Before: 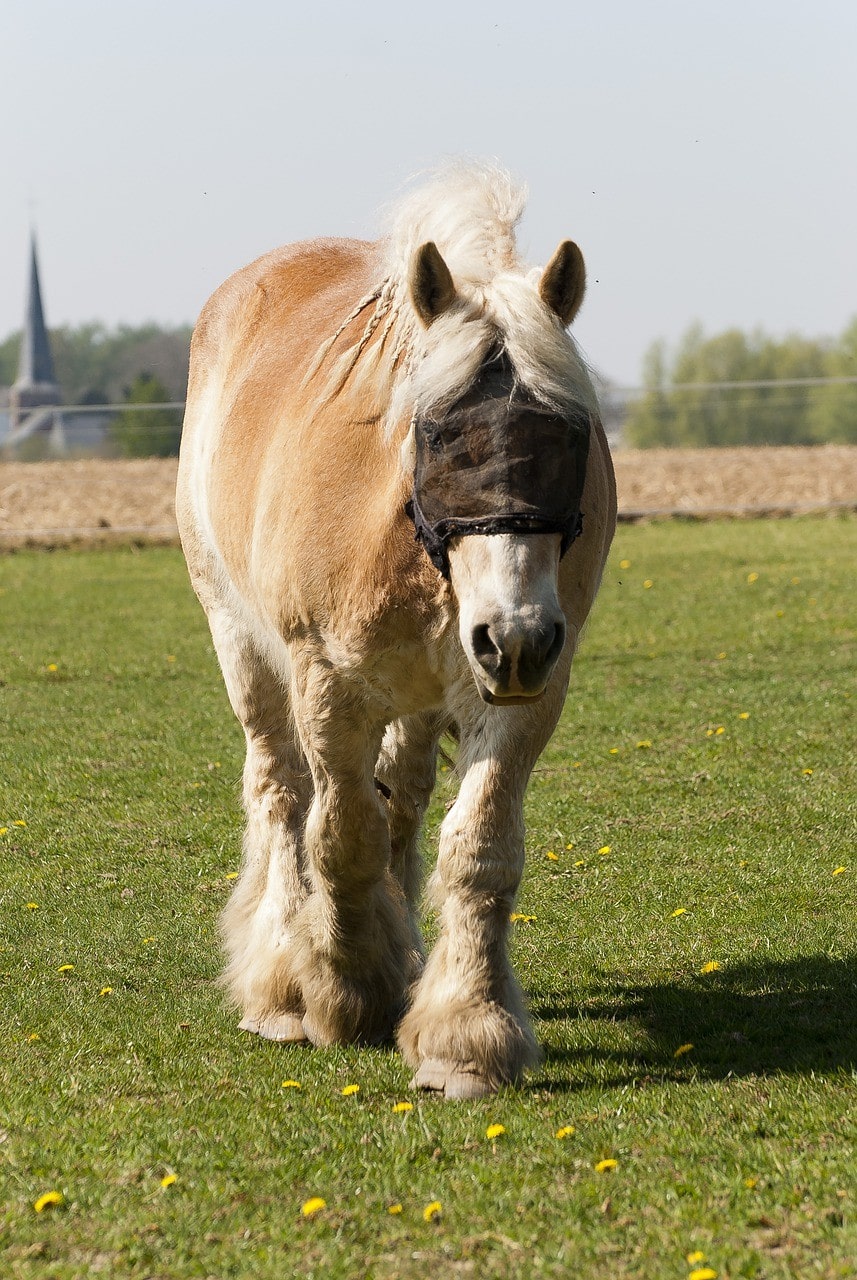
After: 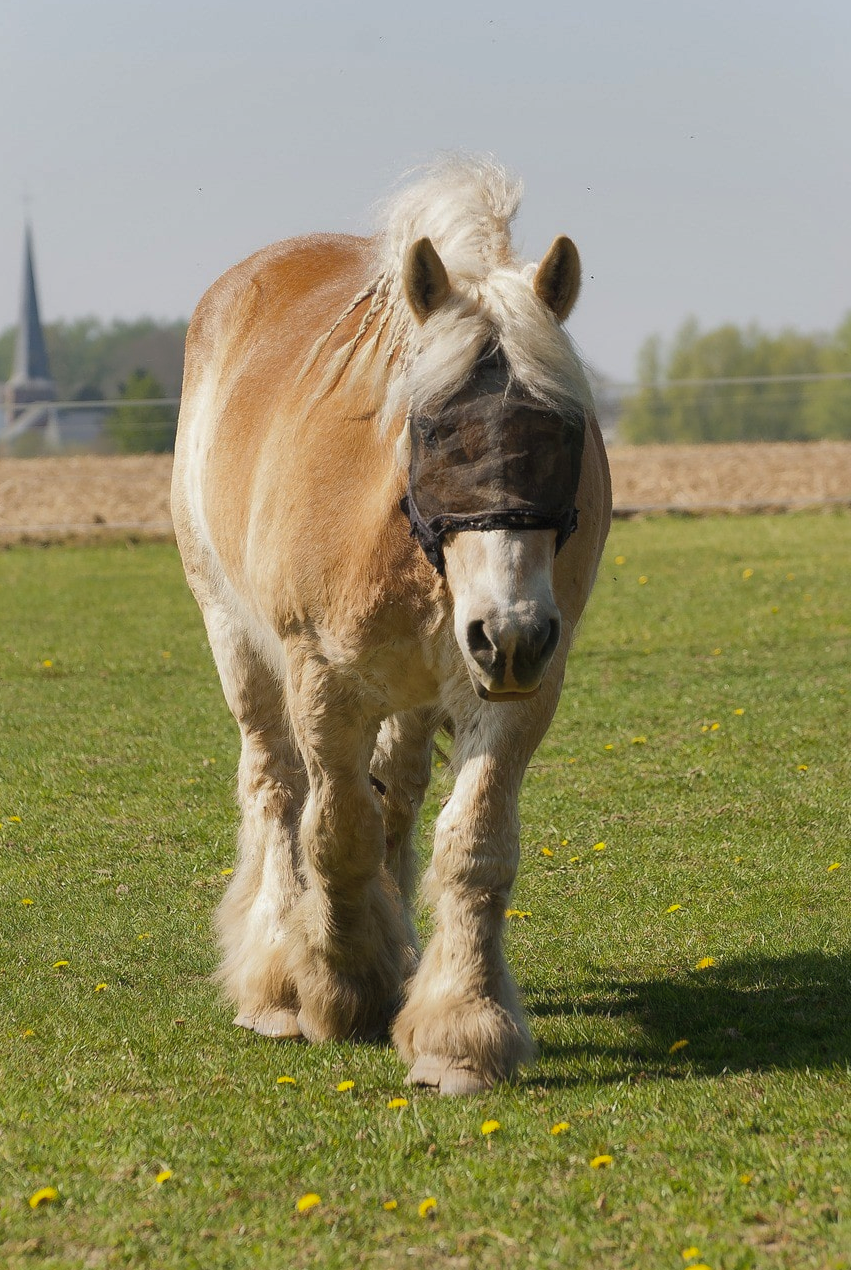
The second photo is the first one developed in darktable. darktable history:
contrast equalizer: octaves 7, y [[0.5, 0.542, 0.583, 0.625, 0.667, 0.708], [0.5 ×6], [0.5 ×6], [0 ×6], [0 ×6]], mix -0.198
shadows and highlights: highlights -59.91
crop and rotate: left 0.696%, top 0.381%, bottom 0.38%
